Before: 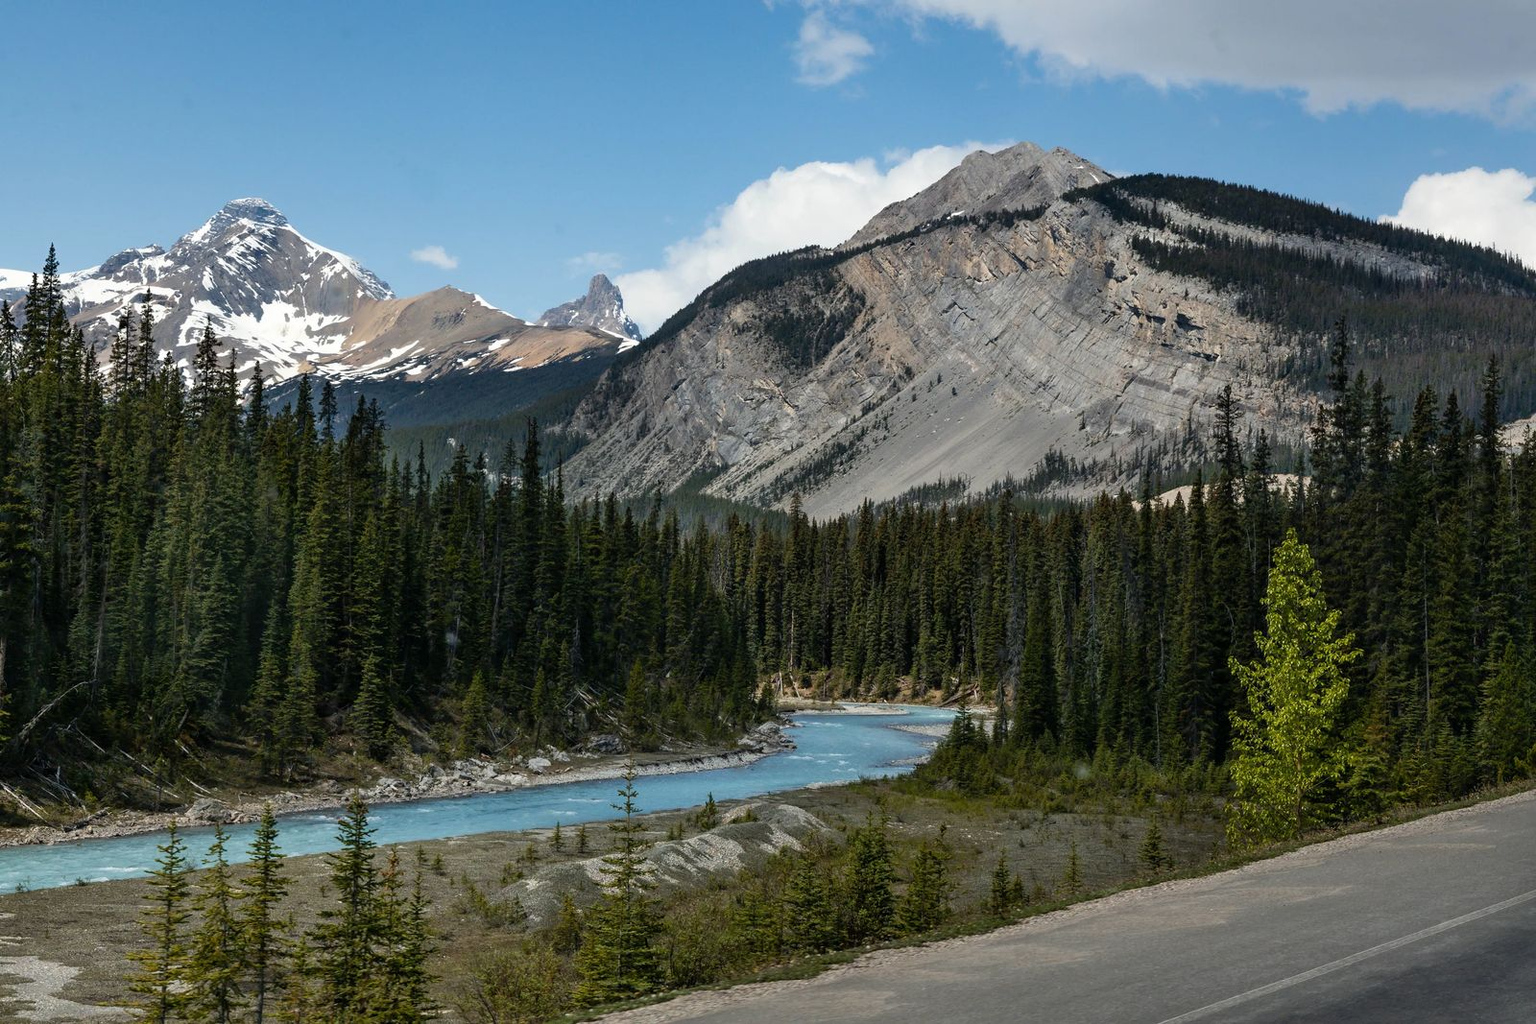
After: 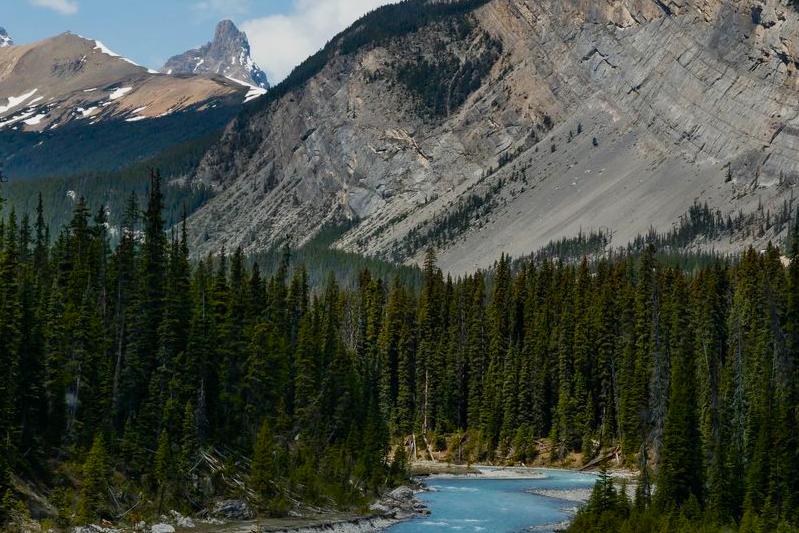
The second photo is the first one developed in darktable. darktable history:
crop: left 25%, top 25%, right 25%, bottom 25%
color balance rgb: perceptual saturation grading › global saturation 20%, perceptual saturation grading › highlights -25%, perceptual saturation grading › shadows 50%
exposure: exposure -0.242 EV, compensate highlight preservation false
